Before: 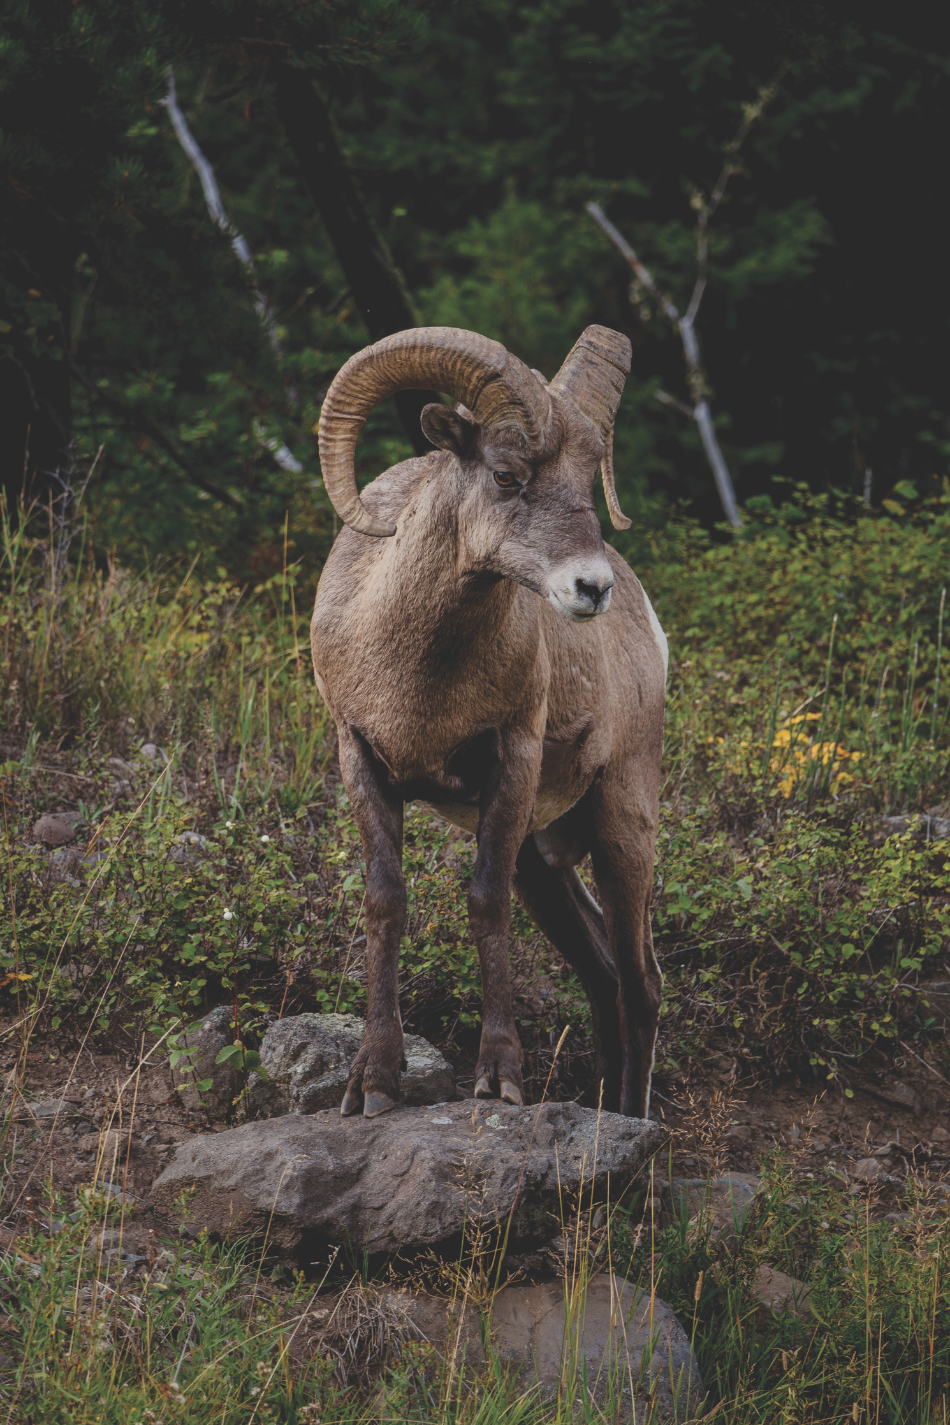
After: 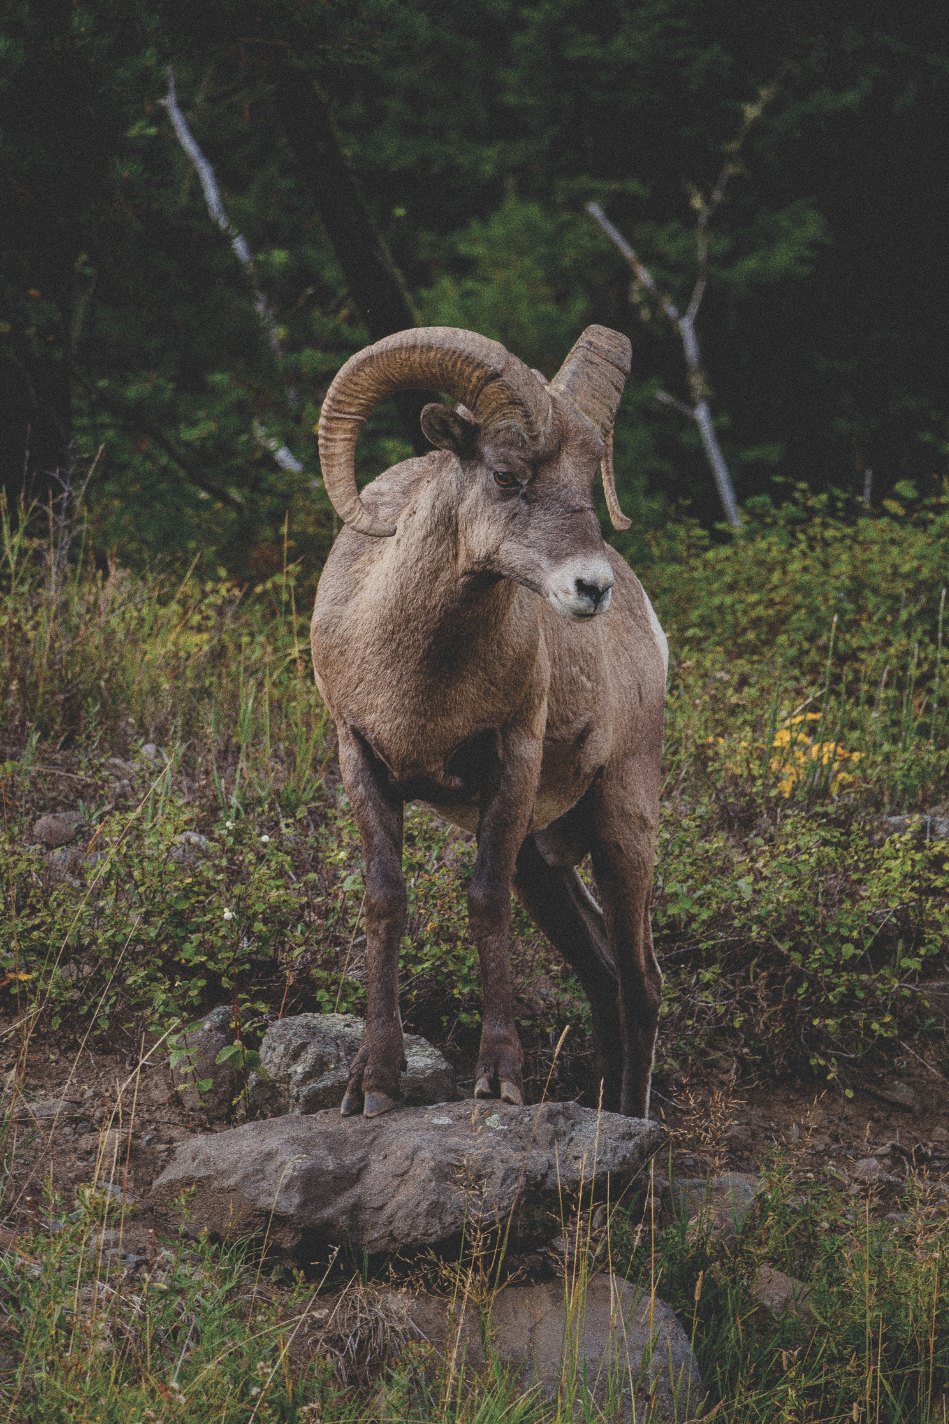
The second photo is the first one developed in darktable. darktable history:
grain: coarseness 0.09 ISO, strength 40%
